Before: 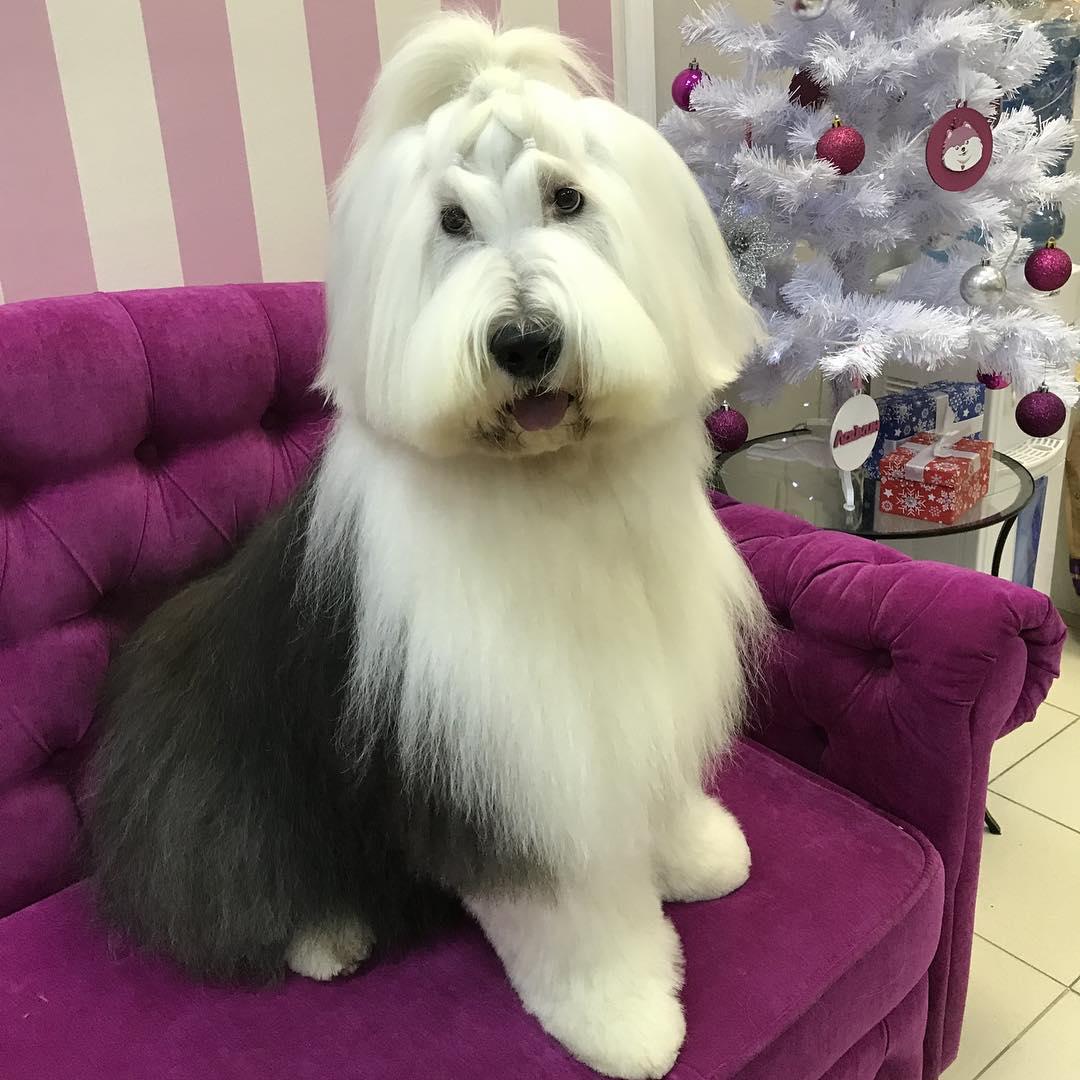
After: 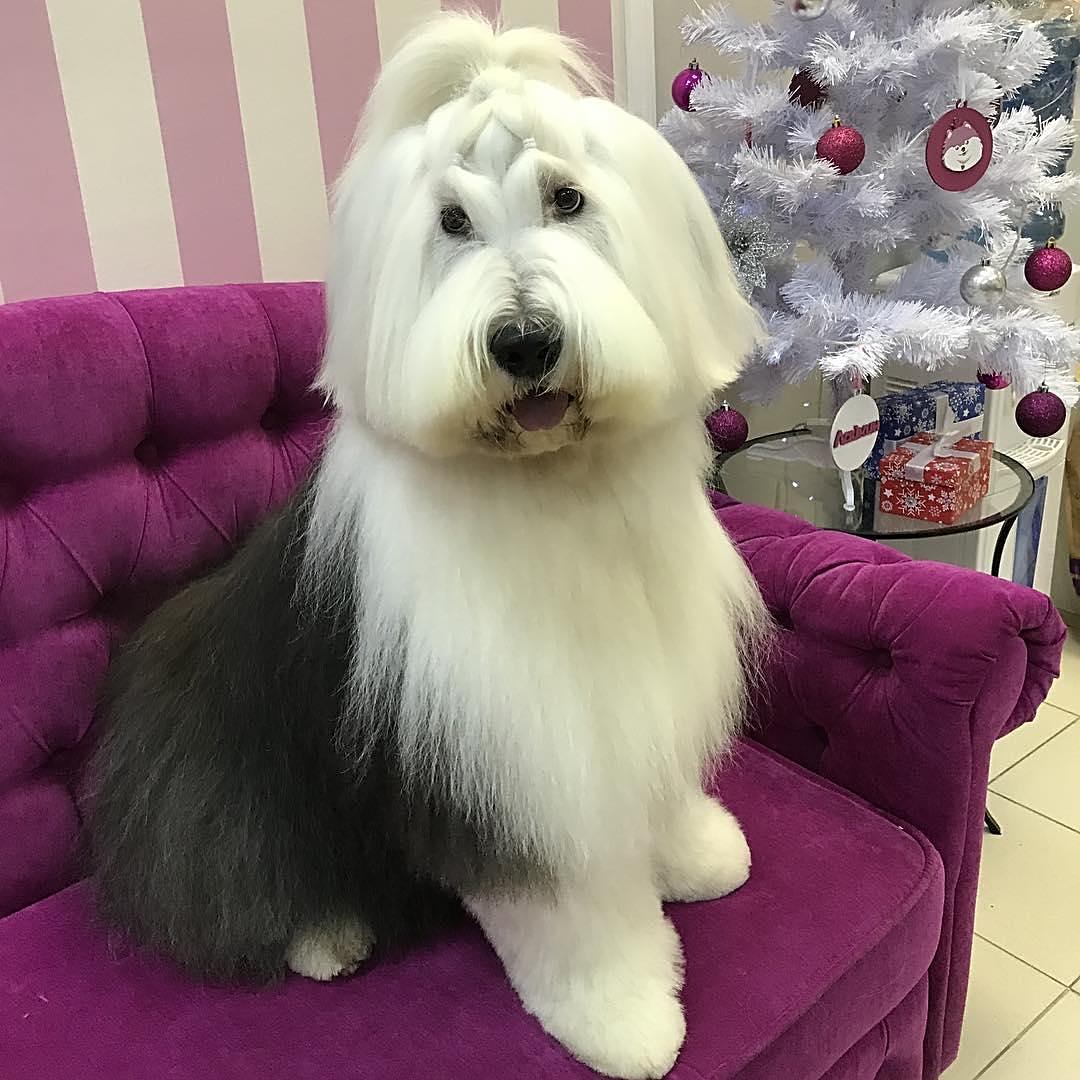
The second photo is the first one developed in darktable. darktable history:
color correction: highlights b* -0.012
sharpen: on, module defaults
